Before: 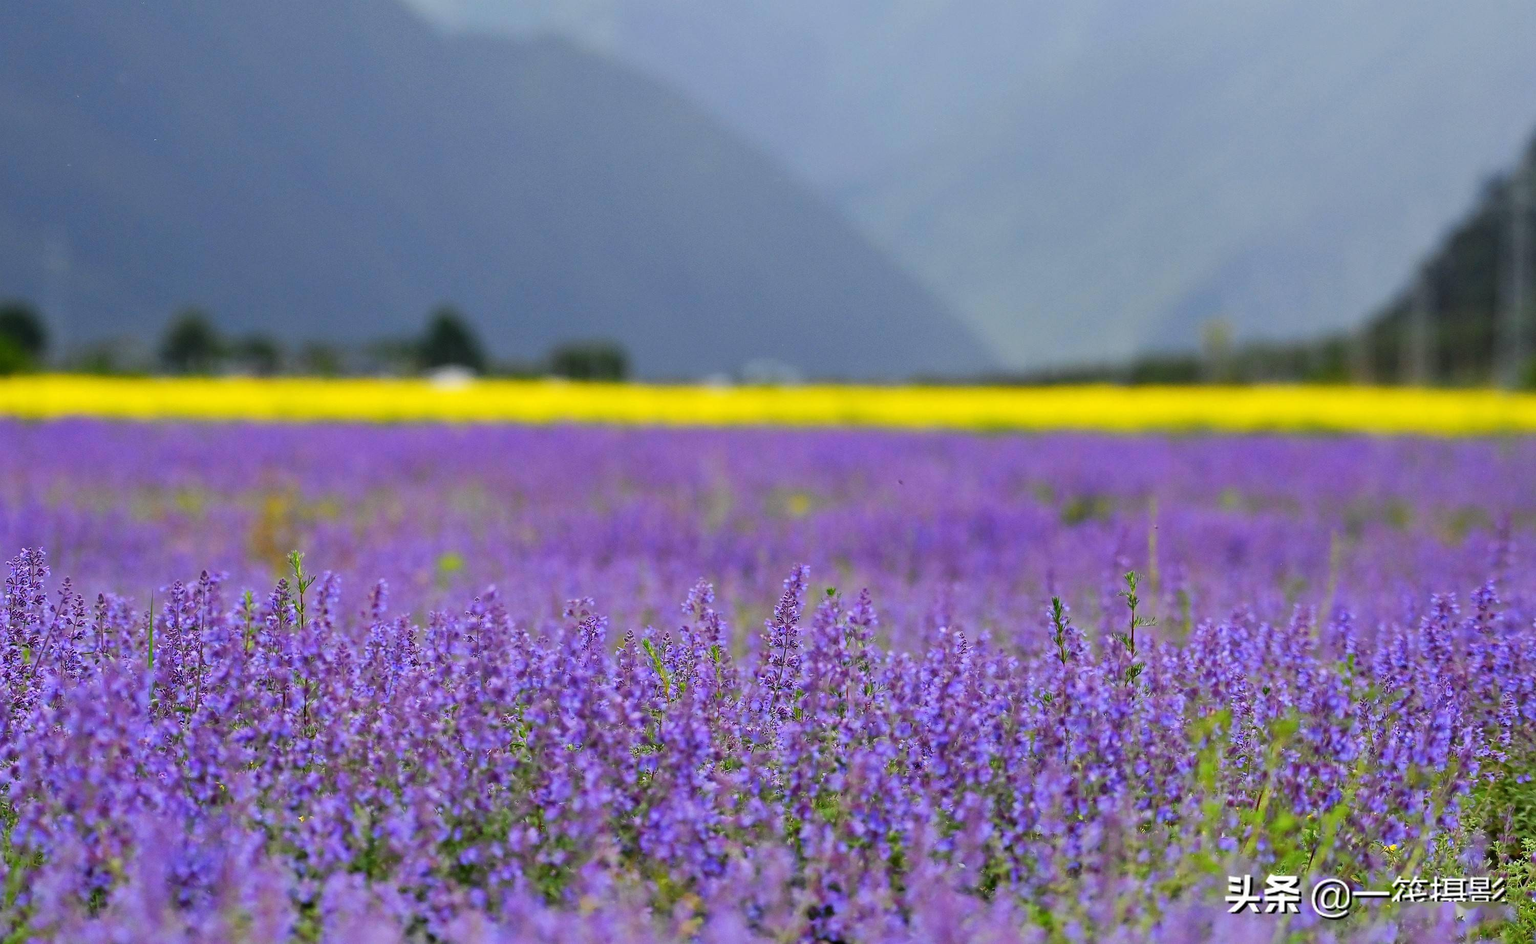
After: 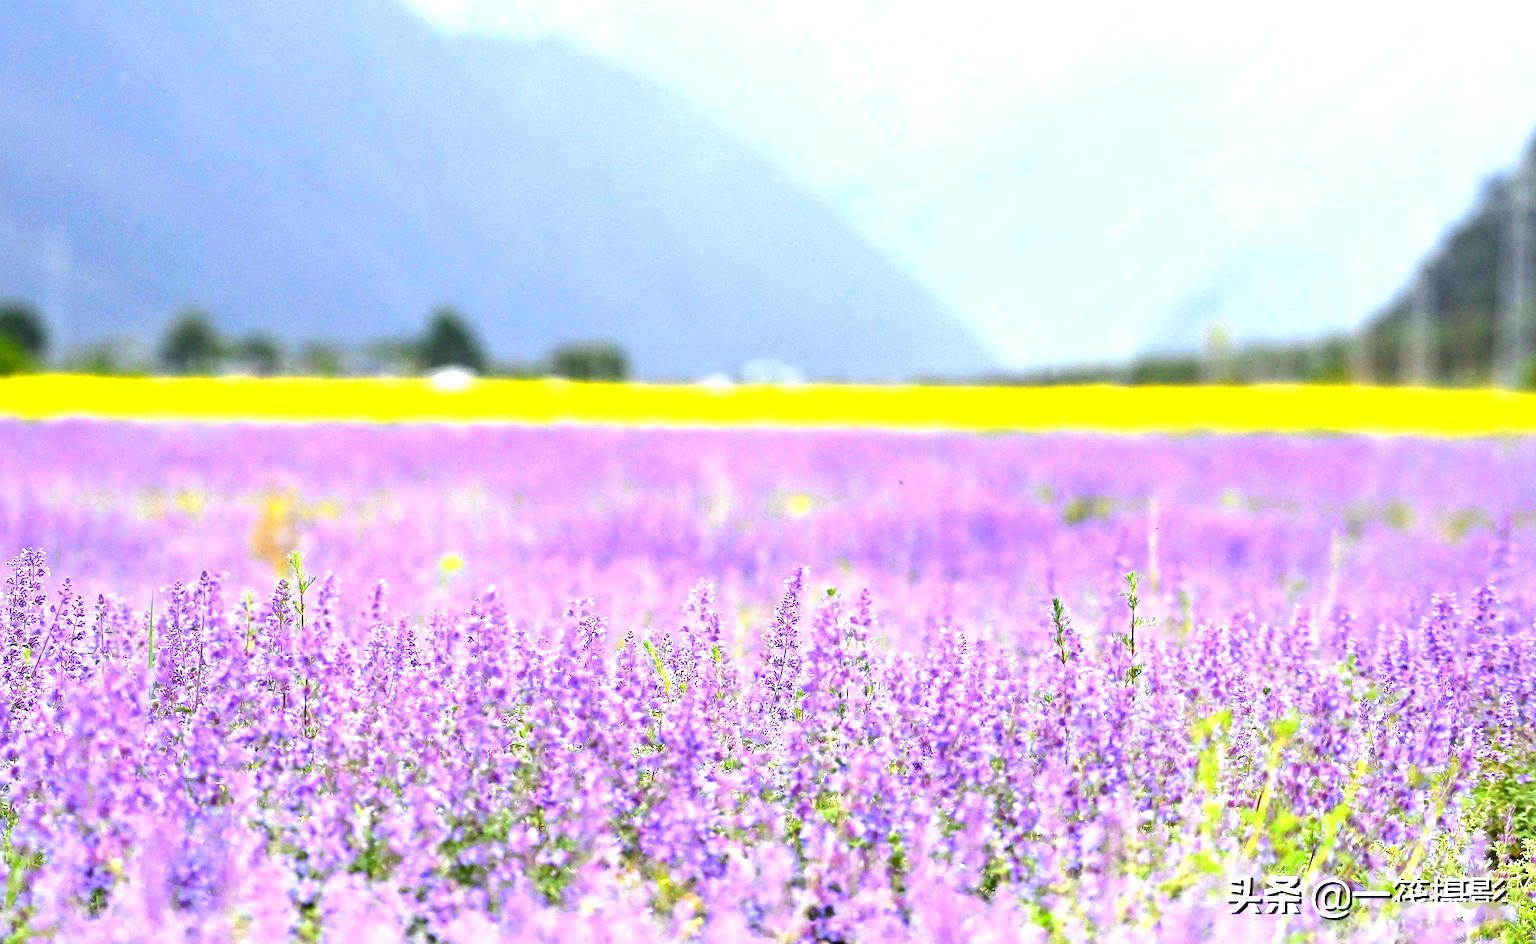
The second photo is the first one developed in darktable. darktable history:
exposure: black level correction 0.001, exposure 1.836 EV, compensate highlight preservation false
